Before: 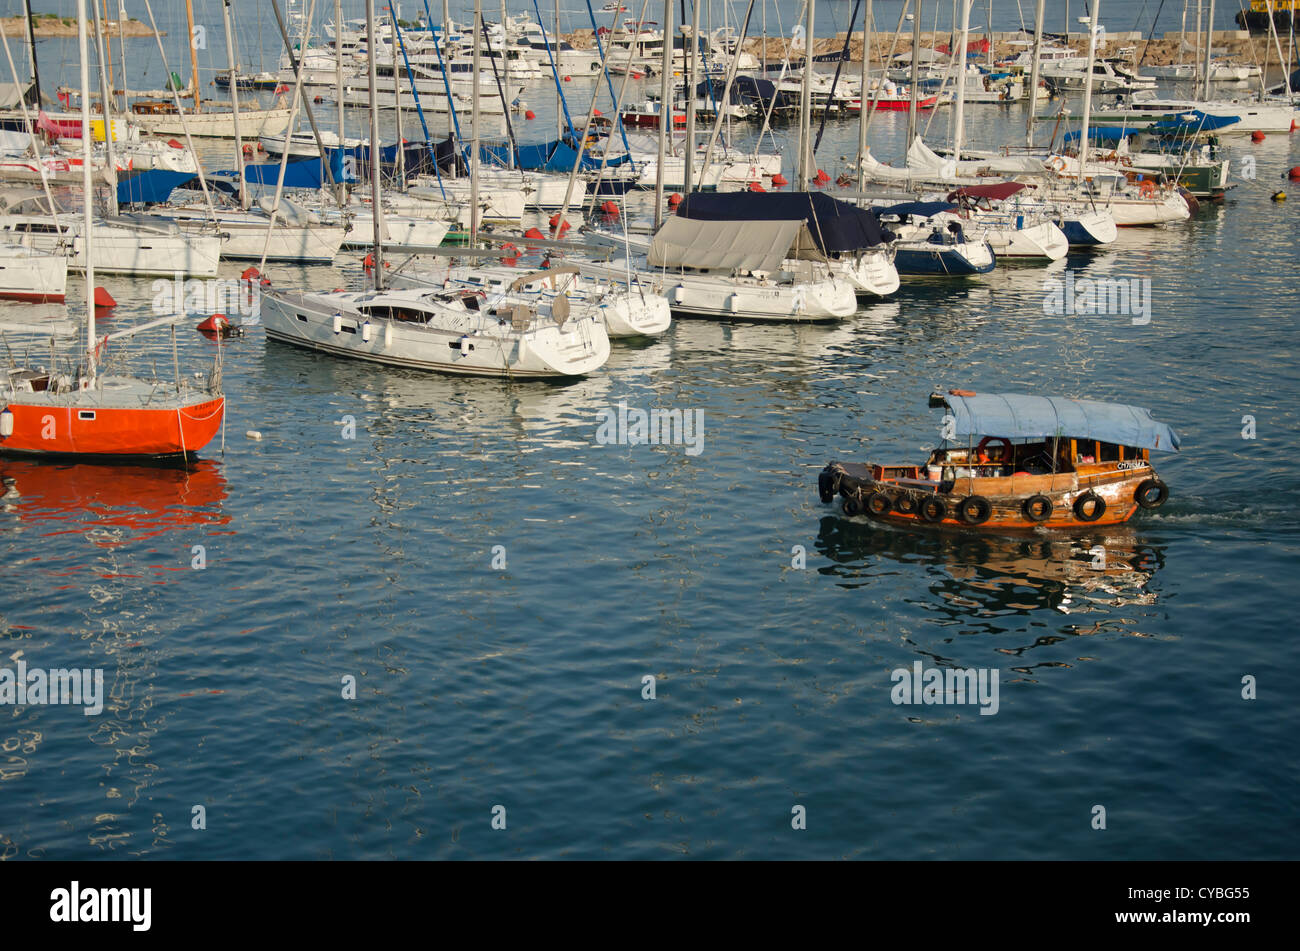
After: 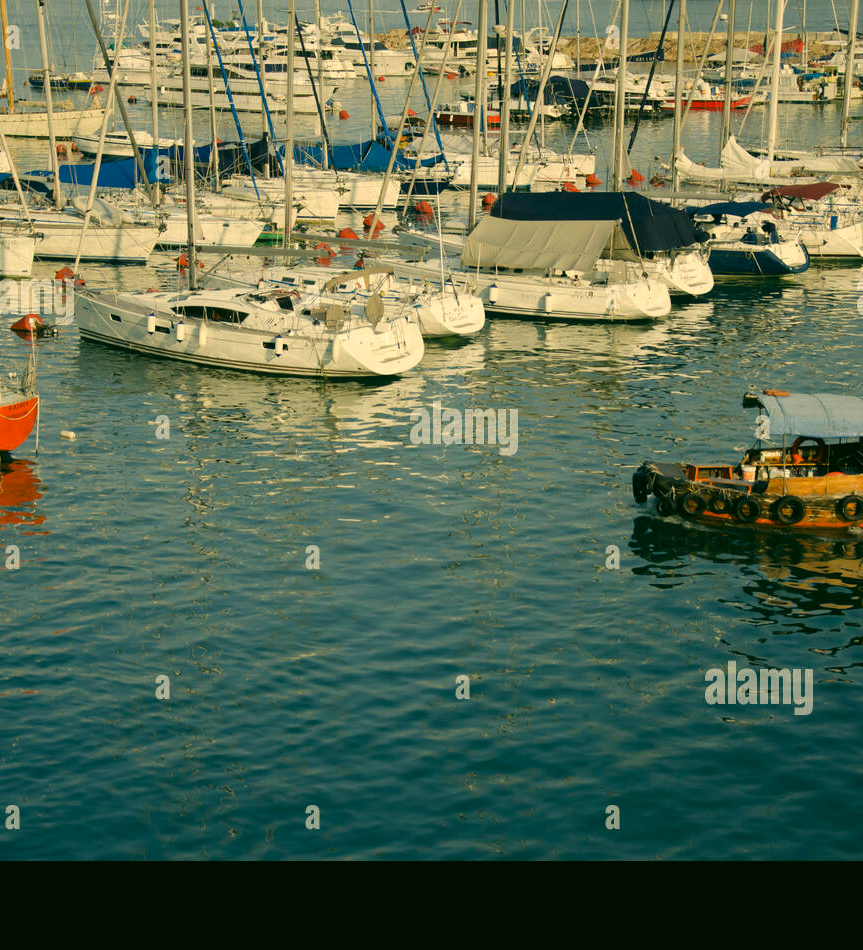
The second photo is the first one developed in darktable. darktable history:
color correction: highlights a* 4.89, highlights b* 24.28, shadows a* -15.63, shadows b* 3.73
crop and rotate: left 14.323%, right 19.241%
